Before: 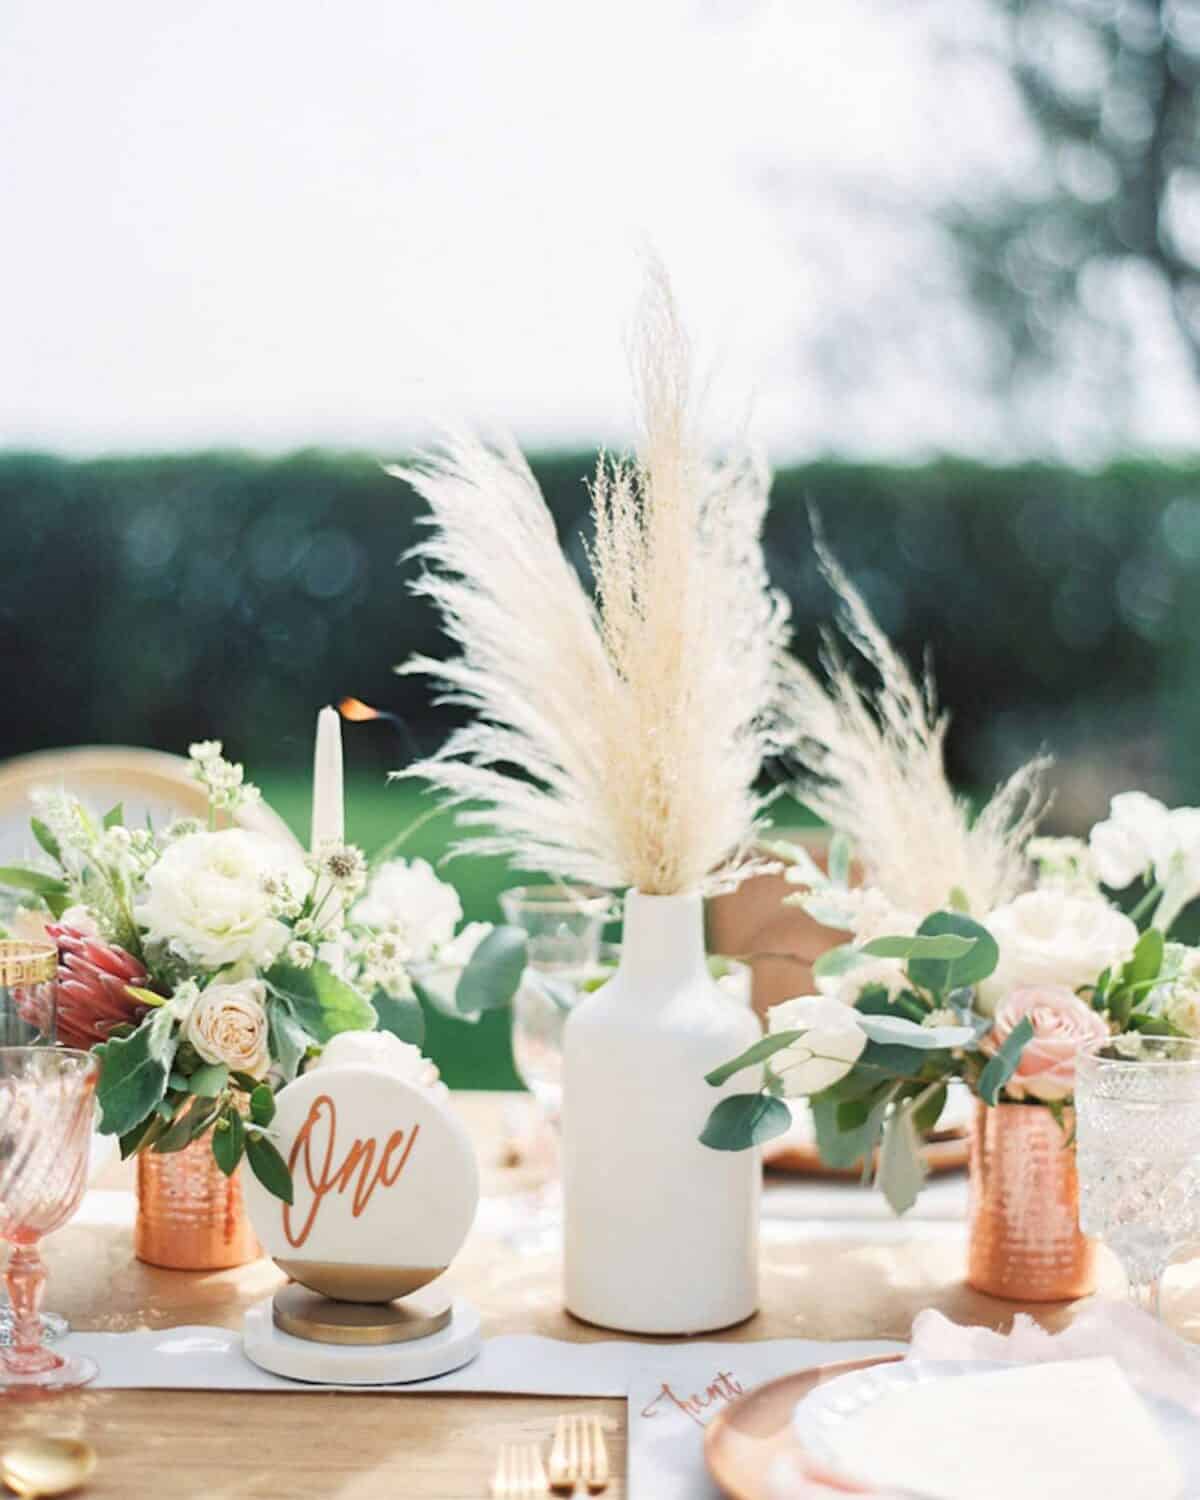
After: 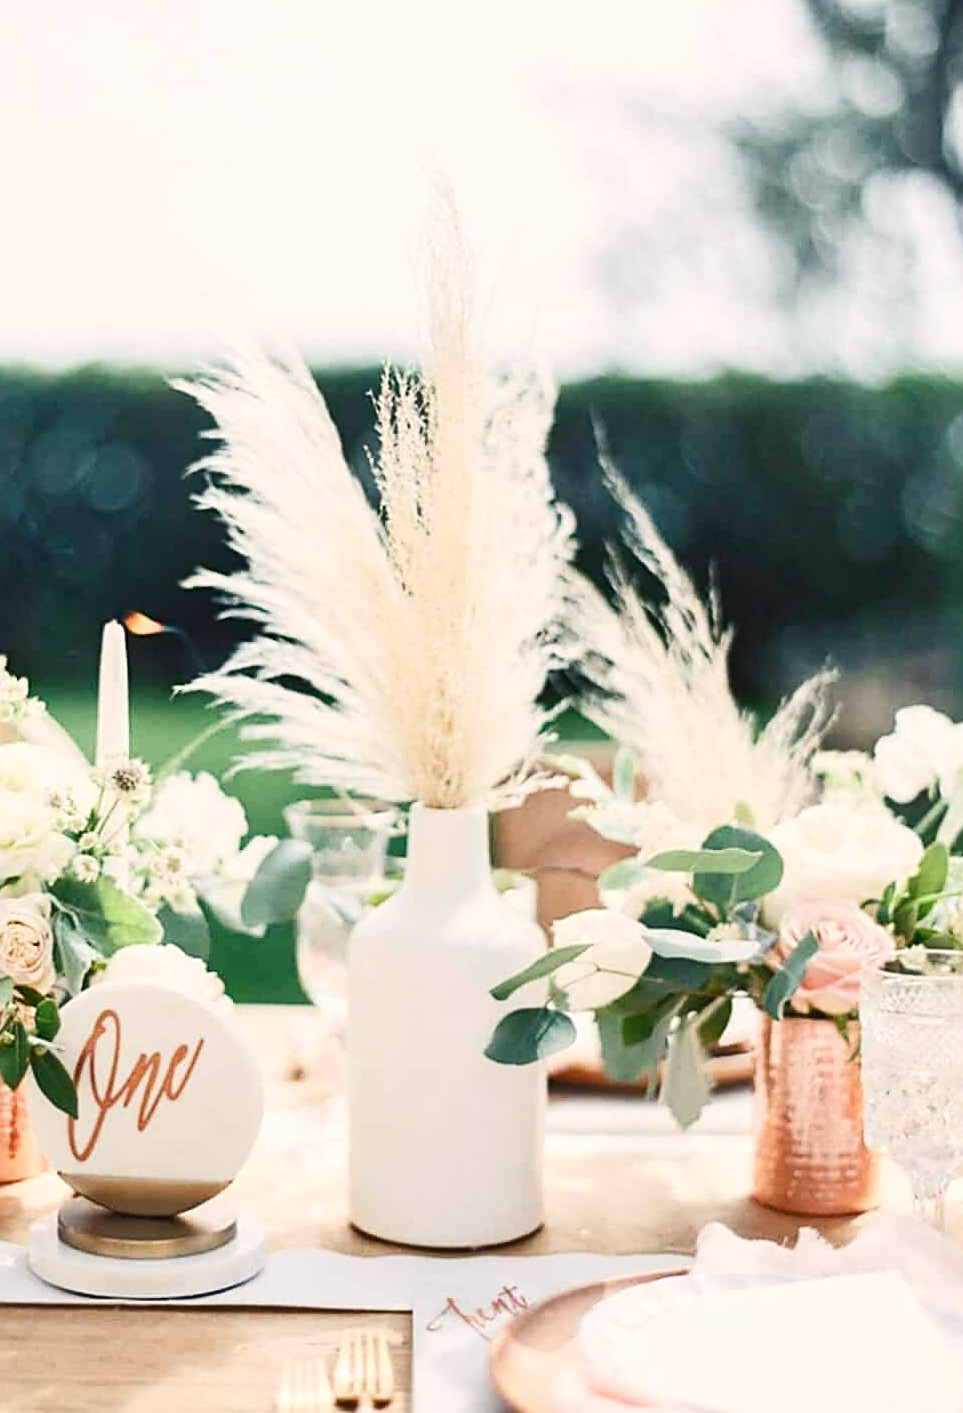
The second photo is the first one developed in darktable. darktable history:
crop and rotate: left 17.959%, top 5.771%, right 1.742%
contrast brightness saturation: contrast 0.22
sharpen: on, module defaults
color balance rgb: shadows lift › chroma 2%, shadows lift › hue 250°, power › hue 326.4°, highlights gain › chroma 2%, highlights gain › hue 64.8°, global offset › luminance 0.5%, global offset › hue 58.8°, perceptual saturation grading › highlights -25%, perceptual saturation grading › shadows 30%, global vibrance 15%
